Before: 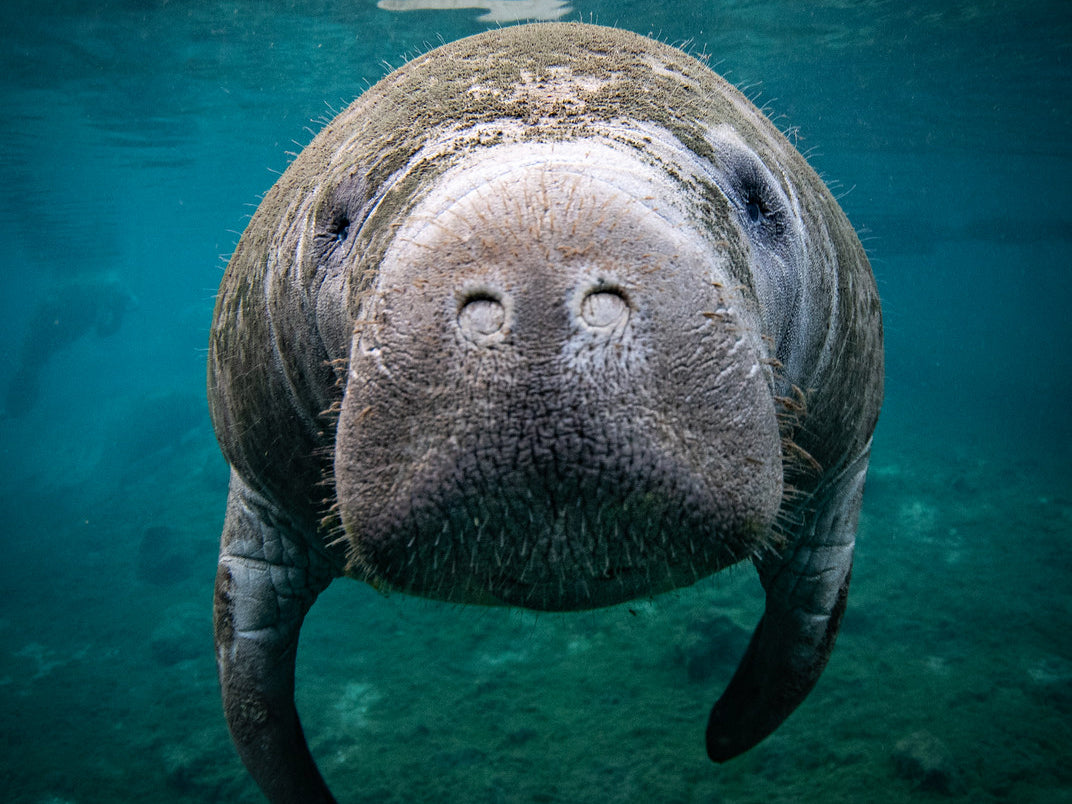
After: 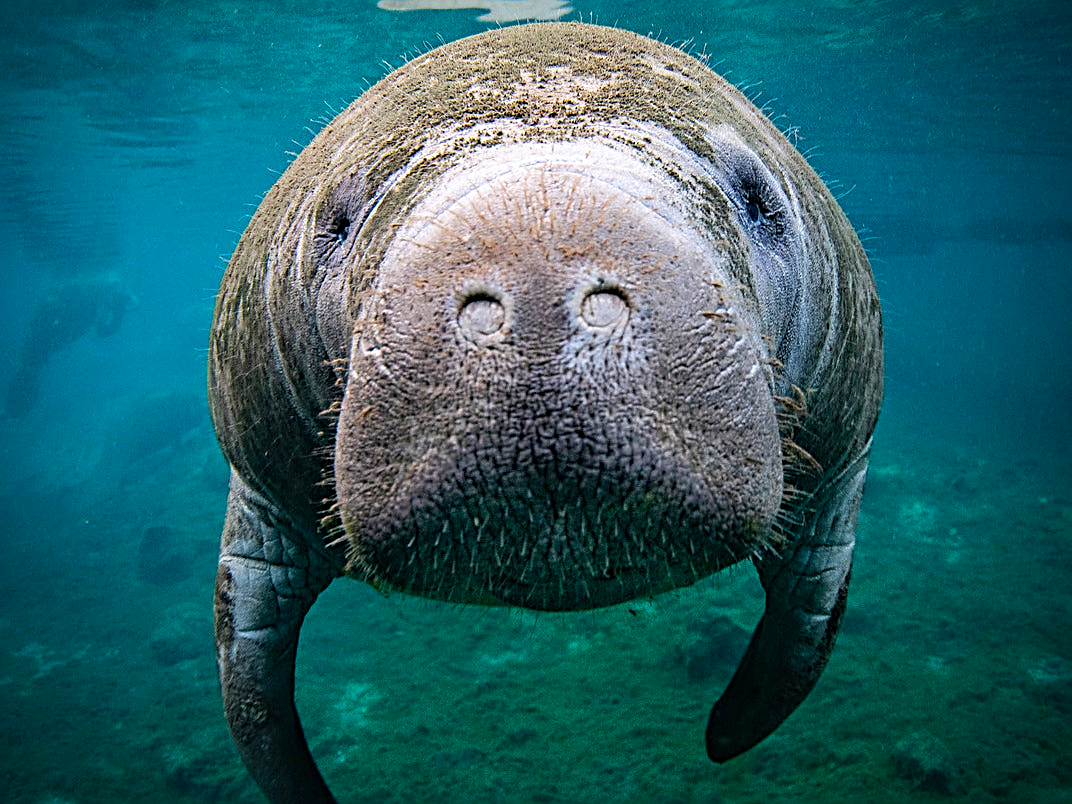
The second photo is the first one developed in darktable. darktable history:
sharpen: radius 2.817, amount 0.715
color balance rgb: perceptual saturation grading › global saturation 25%, perceptual brilliance grading › mid-tones 10%, perceptual brilliance grading › shadows 15%, global vibrance 20%
